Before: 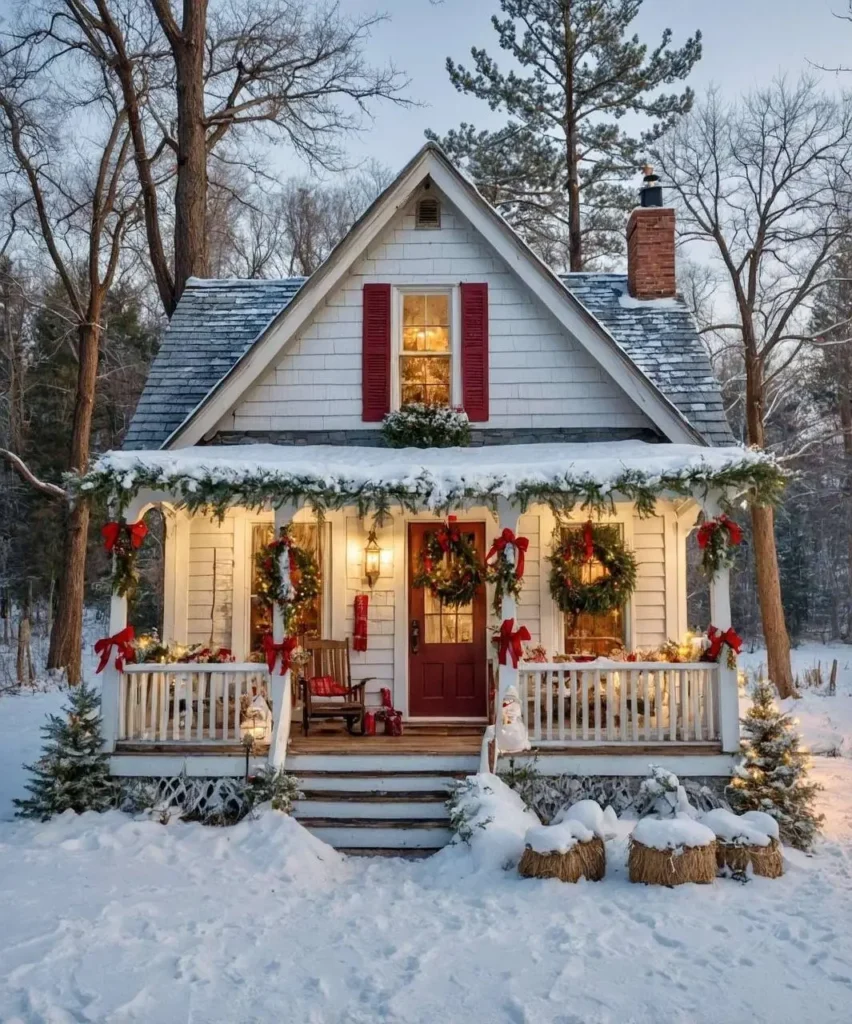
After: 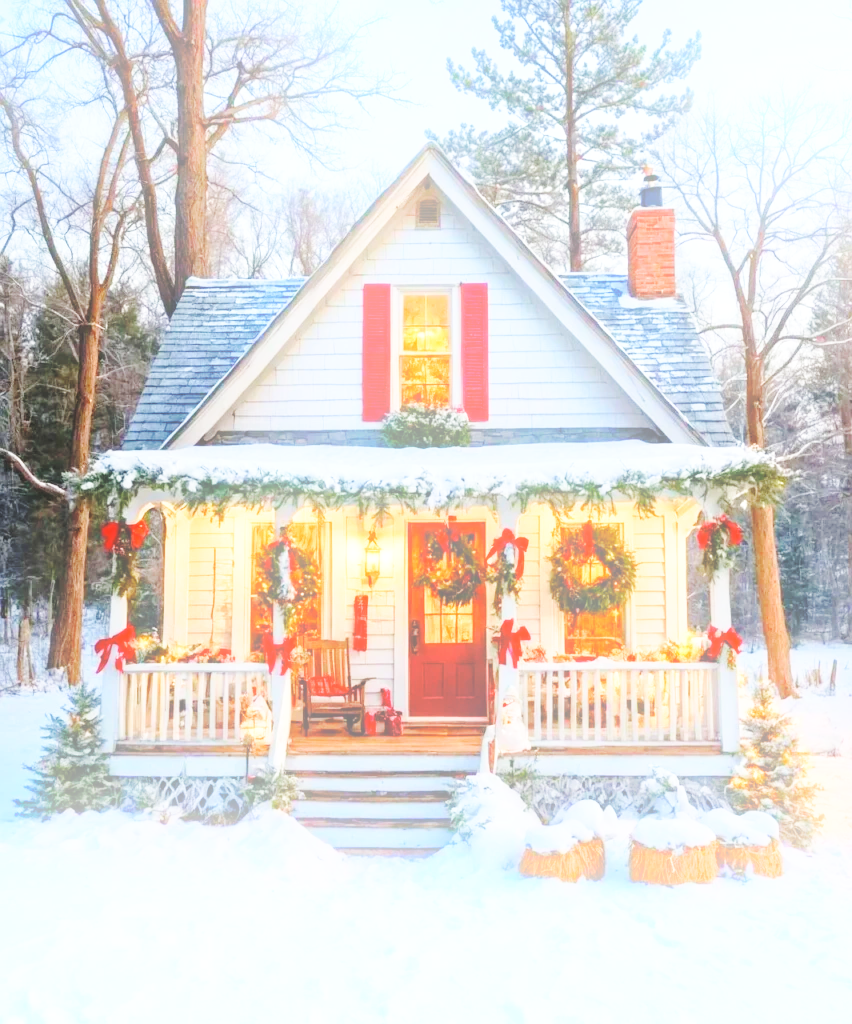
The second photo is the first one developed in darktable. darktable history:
bloom: on, module defaults
base curve: curves: ch0 [(0, 0) (0.028, 0.03) (0.121, 0.232) (0.46, 0.748) (0.859, 0.968) (1, 1)], preserve colors none
exposure: black level correction 0.001, exposure 0.5 EV, compensate exposure bias true, compensate highlight preservation false
tone equalizer: on, module defaults
